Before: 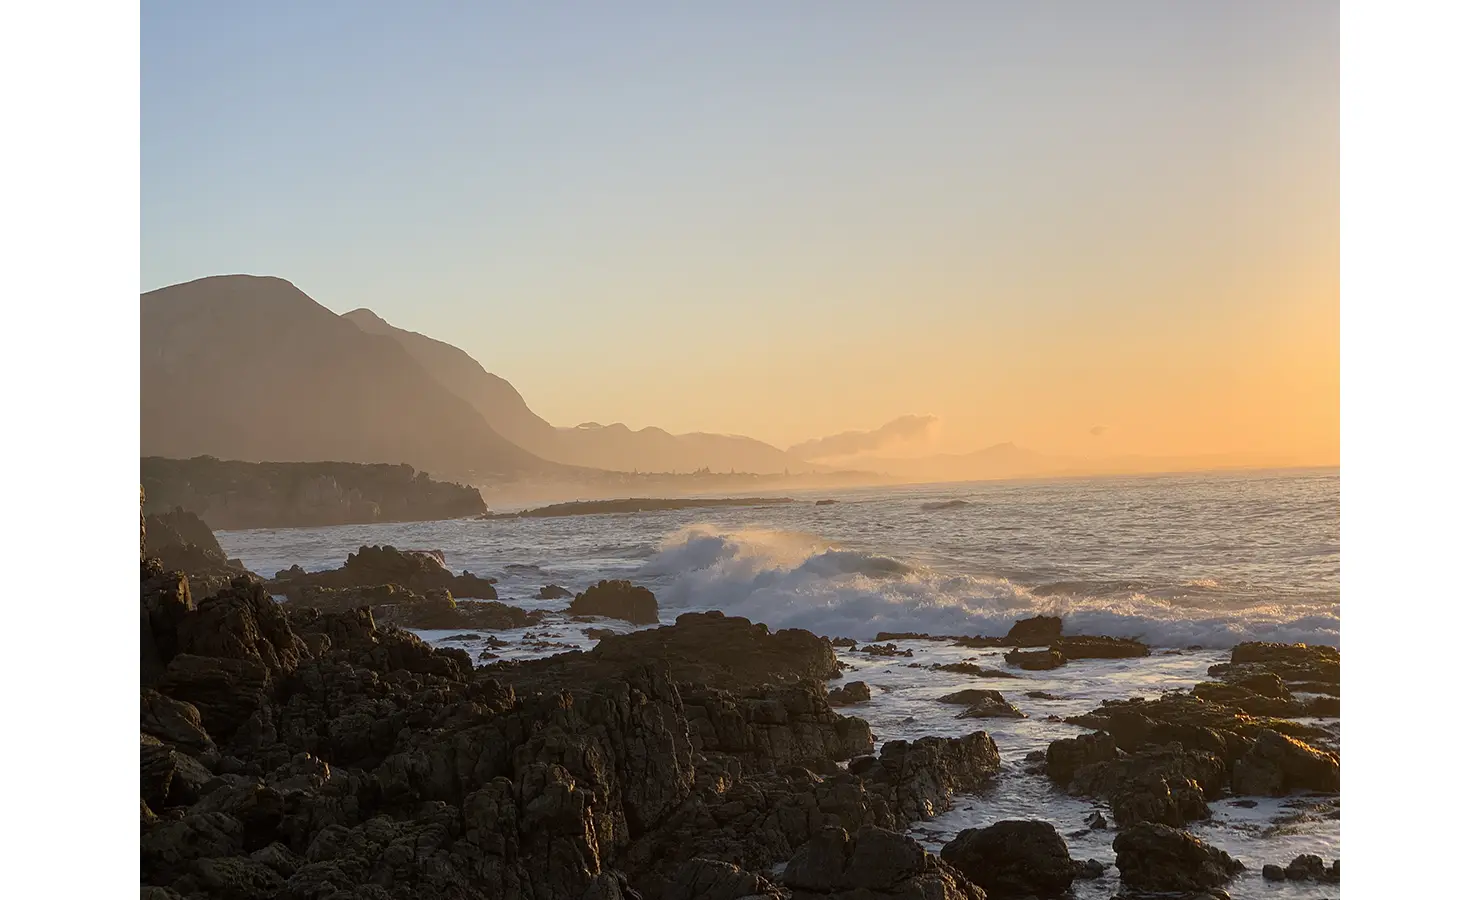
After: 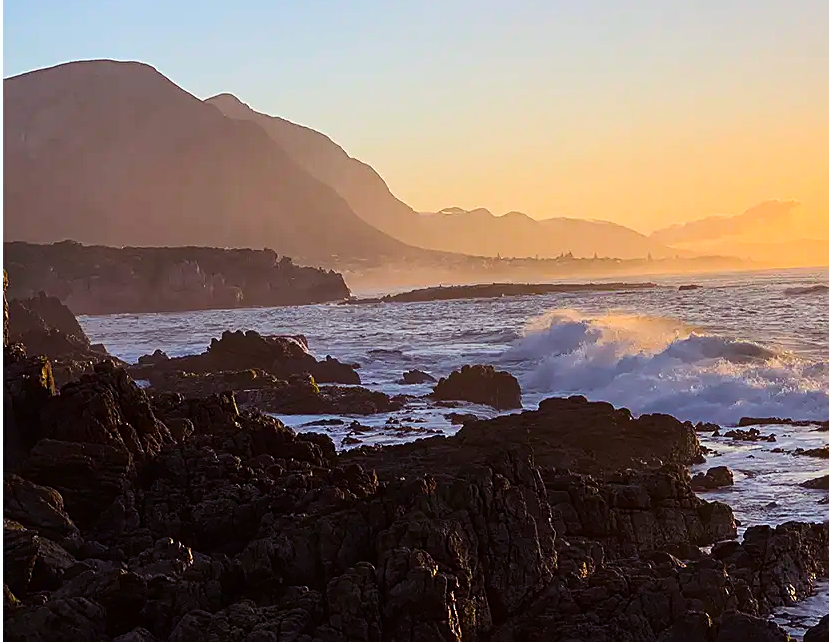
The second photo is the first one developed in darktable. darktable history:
crop: left 9.3%, top 23.897%, right 34.626%, bottom 4.724%
color correction: highlights a* 3.69, highlights b* 5.15
sharpen: on, module defaults
color calibration: x 0.37, y 0.382, temperature 4316.87 K
tone curve: curves: ch0 [(0, 0) (0.003, 0.009) (0.011, 0.013) (0.025, 0.019) (0.044, 0.029) (0.069, 0.04) (0.1, 0.053) (0.136, 0.08) (0.177, 0.114) (0.224, 0.151) (0.277, 0.207) (0.335, 0.267) (0.399, 0.35) (0.468, 0.442) (0.543, 0.545) (0.623, 0.656) (0.709, 0.752) (0.801, 0.843) (0.898, 0.932) (1, 1)]
color balance rgb: shadows lift › luminance 0.557%, shadows lift › chroma 6.875%, shadows lift › hue 301.41°, perceptual saturation grading › global saturation 40.597%
local contrast: highlights 104%, shadows 98%, detail 119%, midtone range 0.2
